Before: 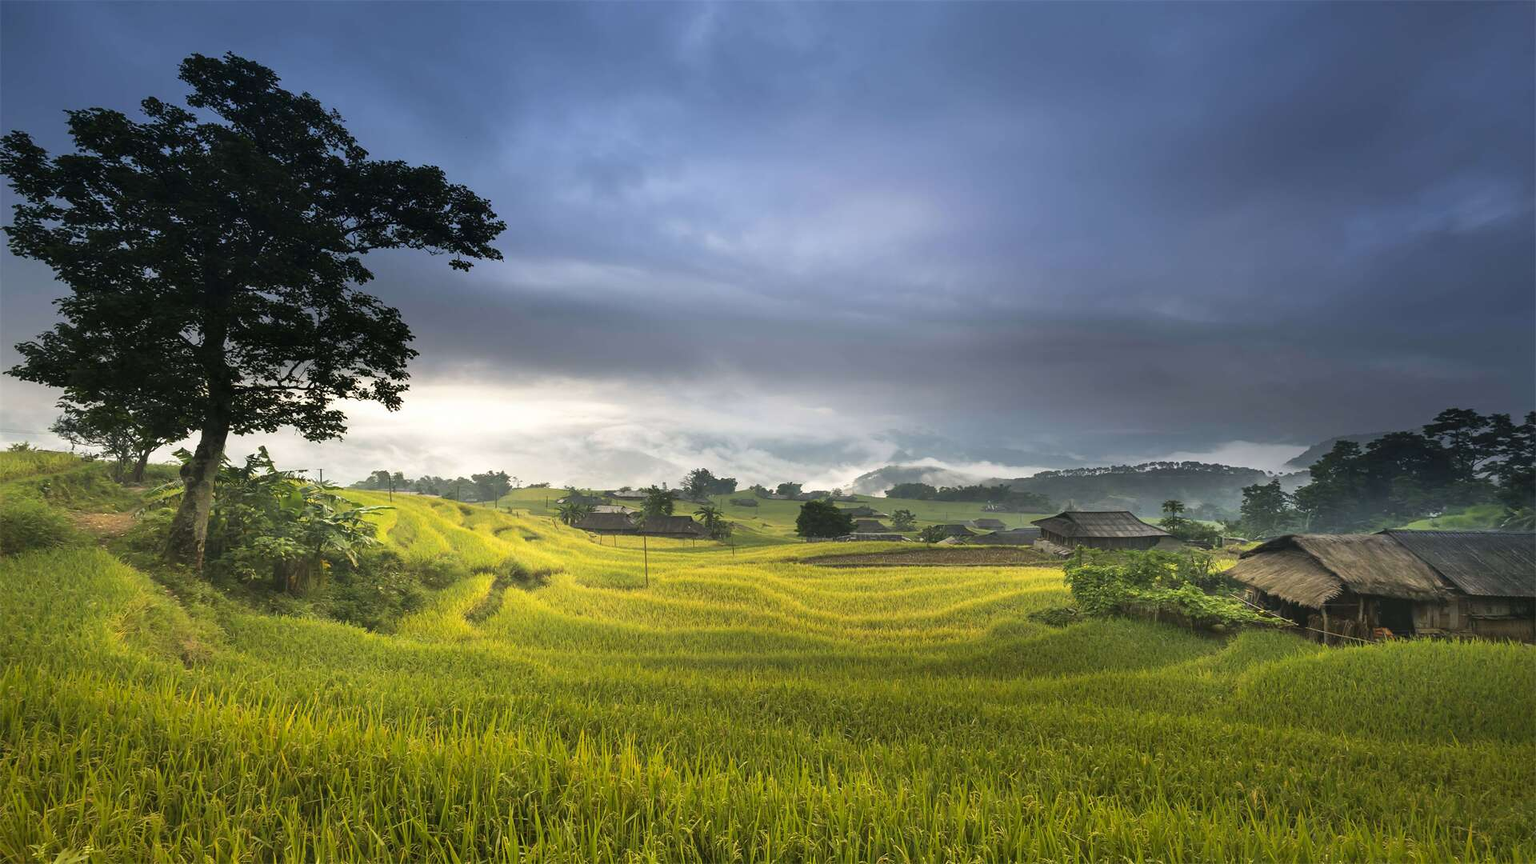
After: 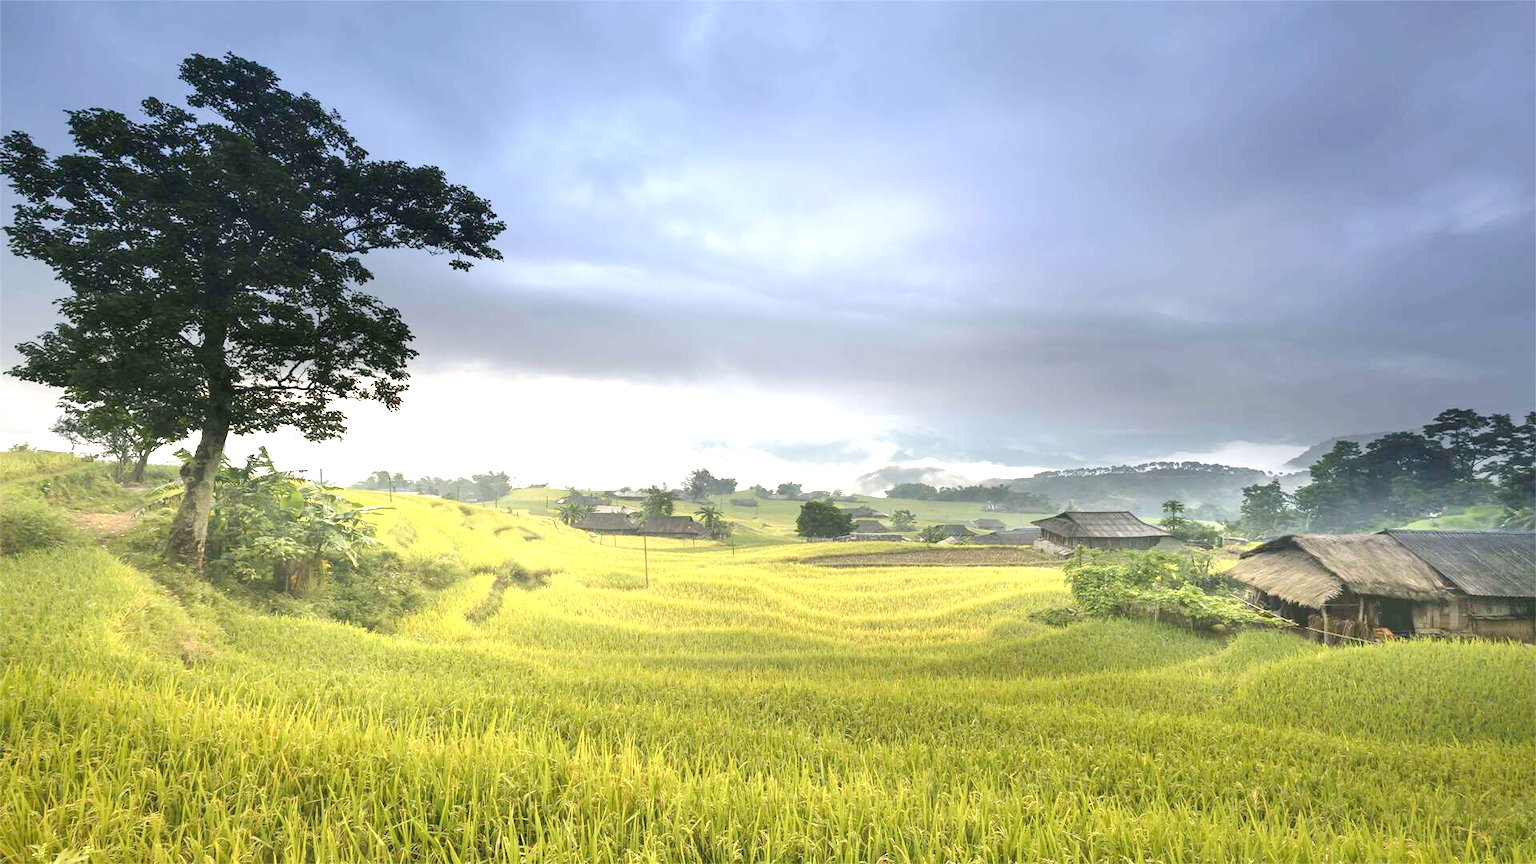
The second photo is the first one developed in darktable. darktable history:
tone curve: curves: ch0 [(0, 0) (0.003, 0.004) (0.011, 0.015) (0.025, 0.033) (0.044, 0.058) (0.069, 0.091) (0.1, 0.131) (0.136, 0.179) (0.177, 0.233) (0.224, 0.295) (0.277, 0.364) (0.335, 0.434) (0.399, 0.51) (0.468, 0.583) (0.543, 0.654) (0.623, 0.724) (0.709, 0.789) (0.801, 0.852) (0.898, 0.924) (1, 1)], preserve colors none
exposure: black level correction 0, exposure 1.1 EV, compensate exposure bias true, compensate highlight preservation false
